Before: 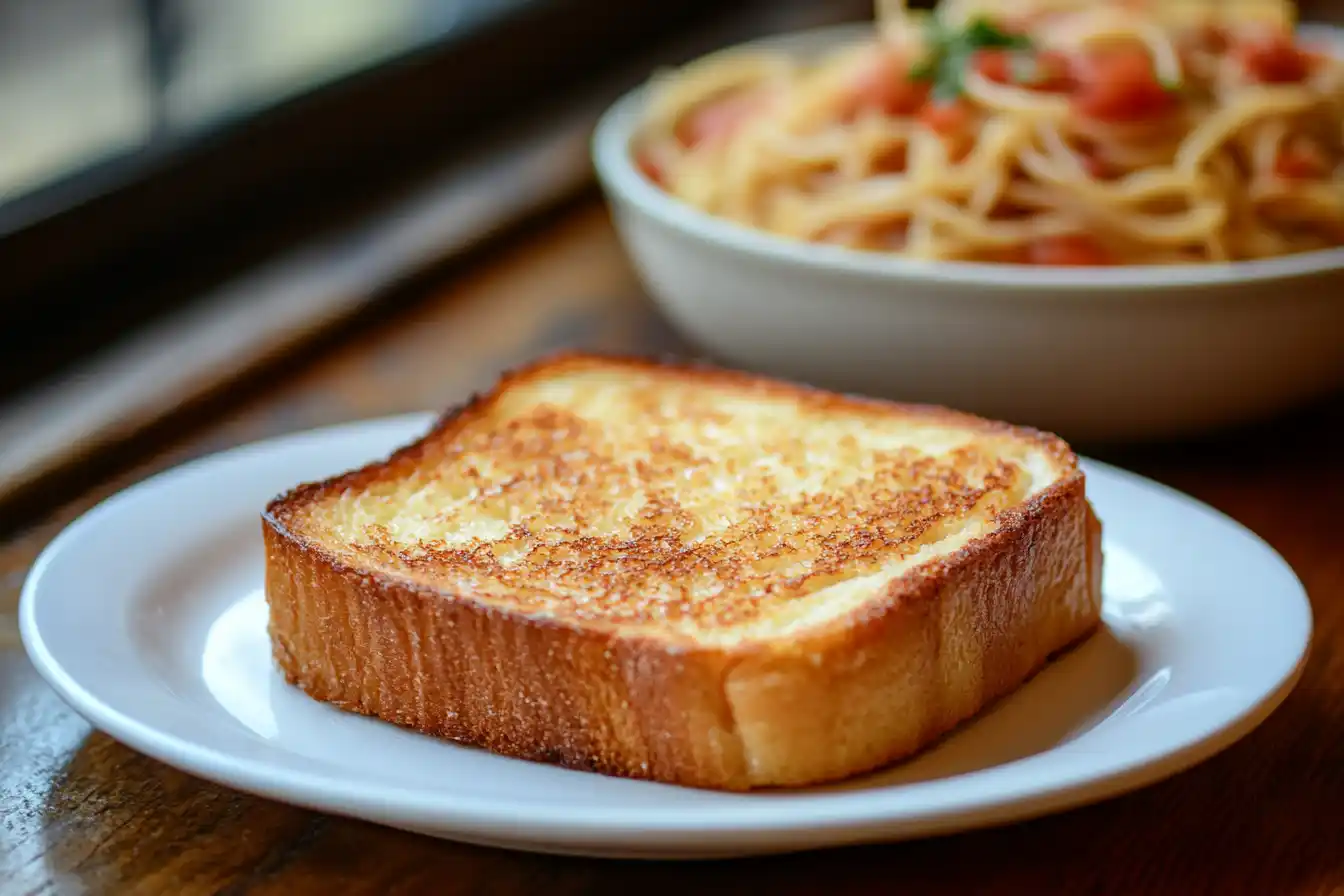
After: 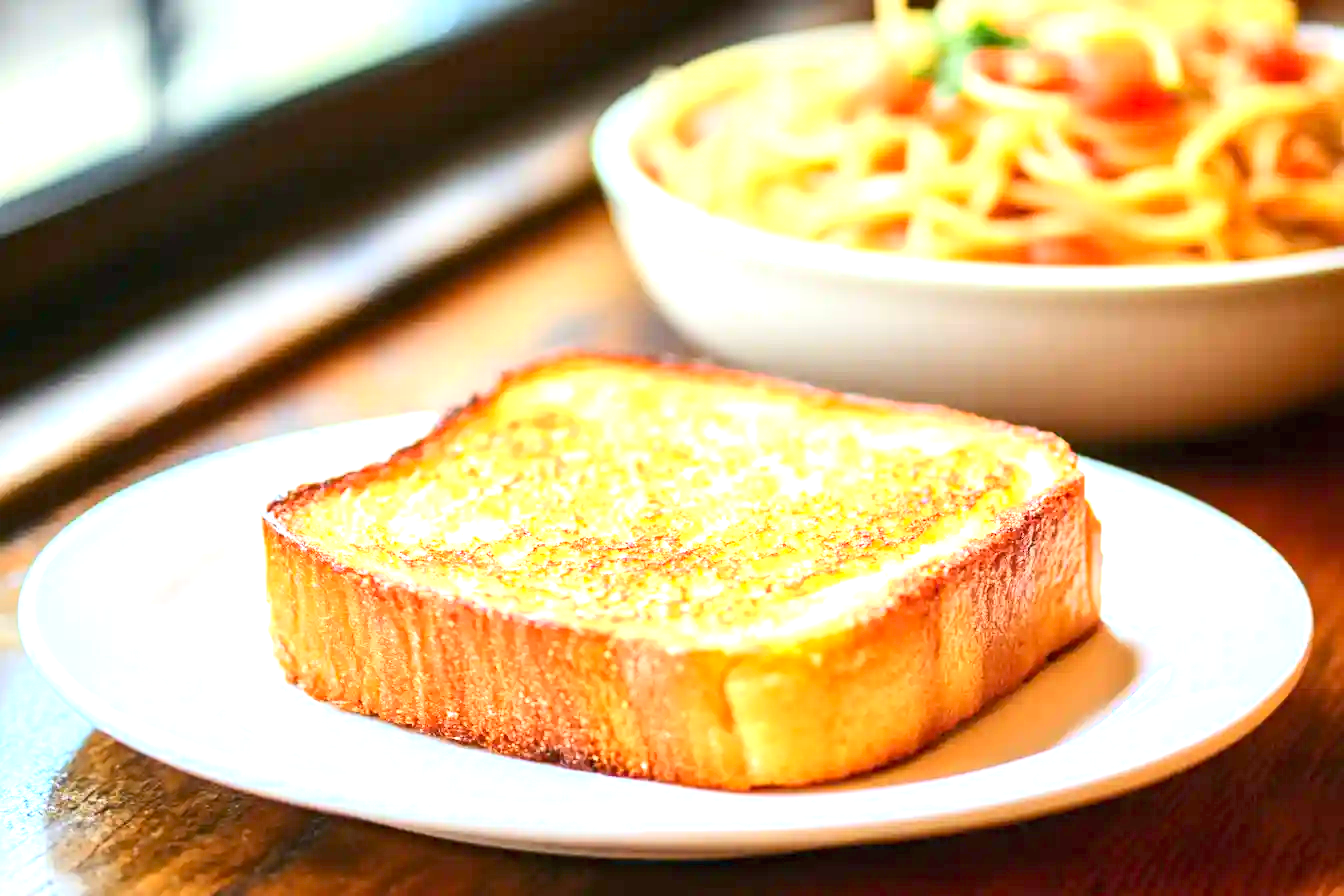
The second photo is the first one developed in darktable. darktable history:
exposure: exposure 2 EV, compensate exposure bias true, compensate highlight preservation false
contrast brightness saturation: contrast 0.2, brightness 0.15, saturation 0.14
